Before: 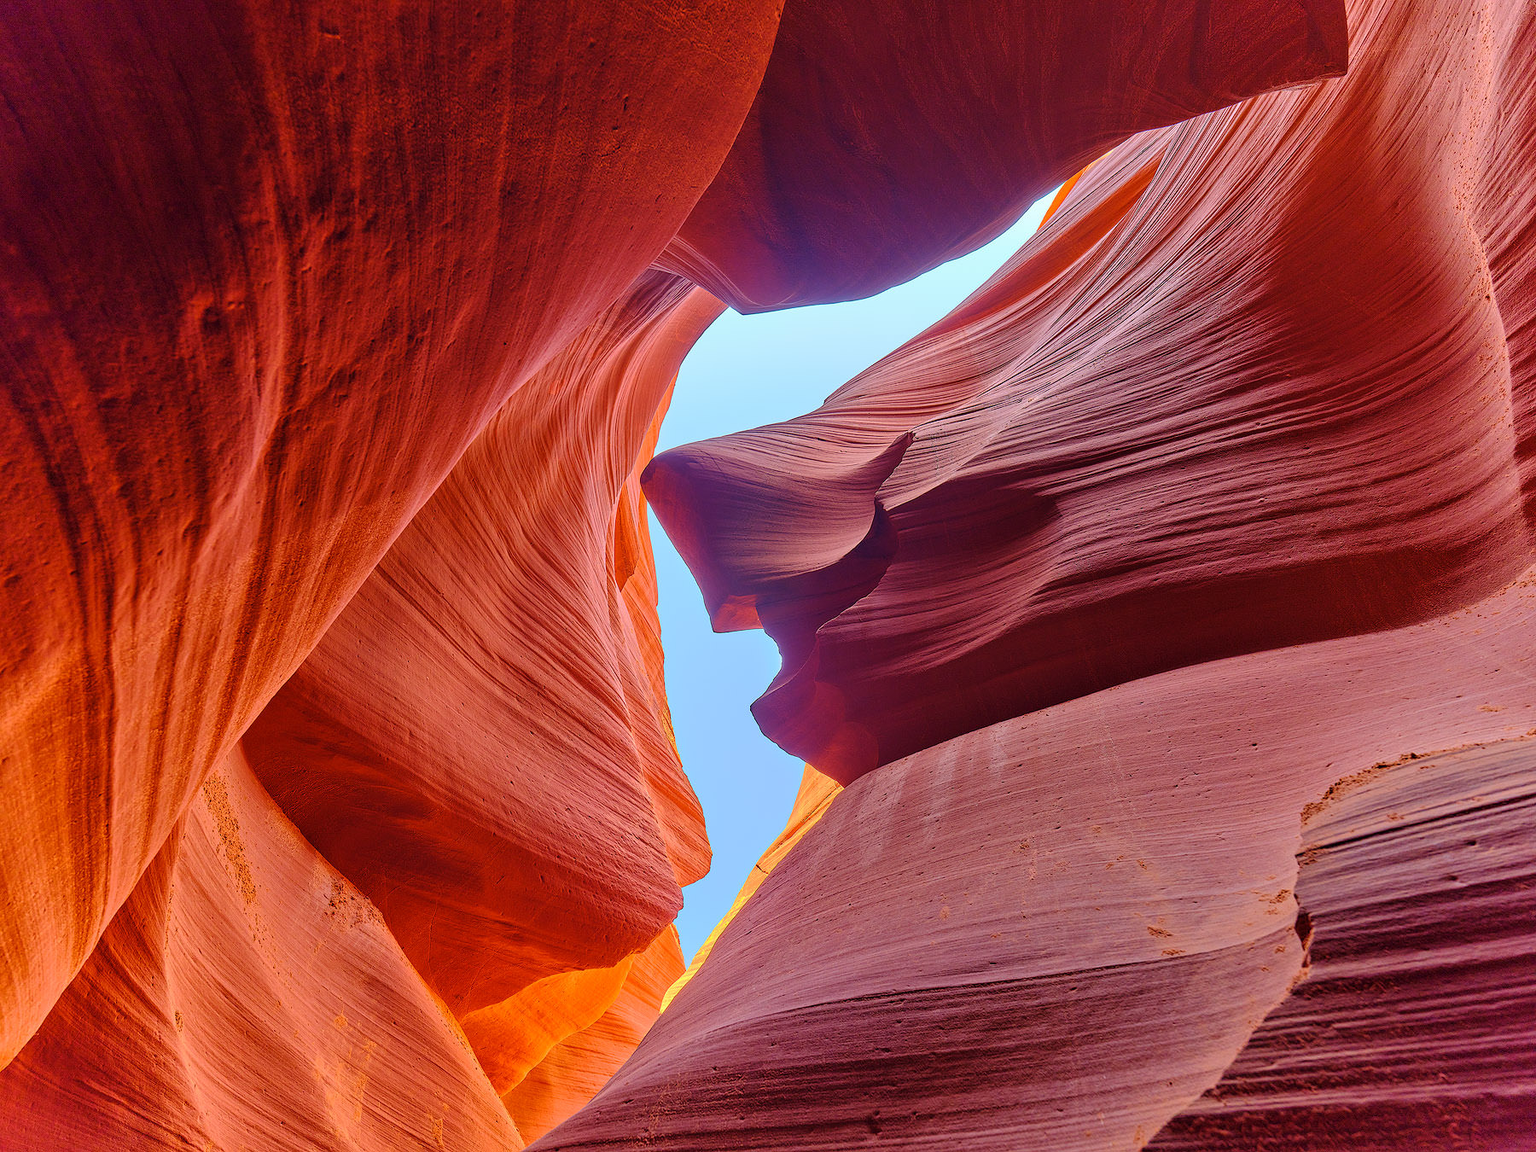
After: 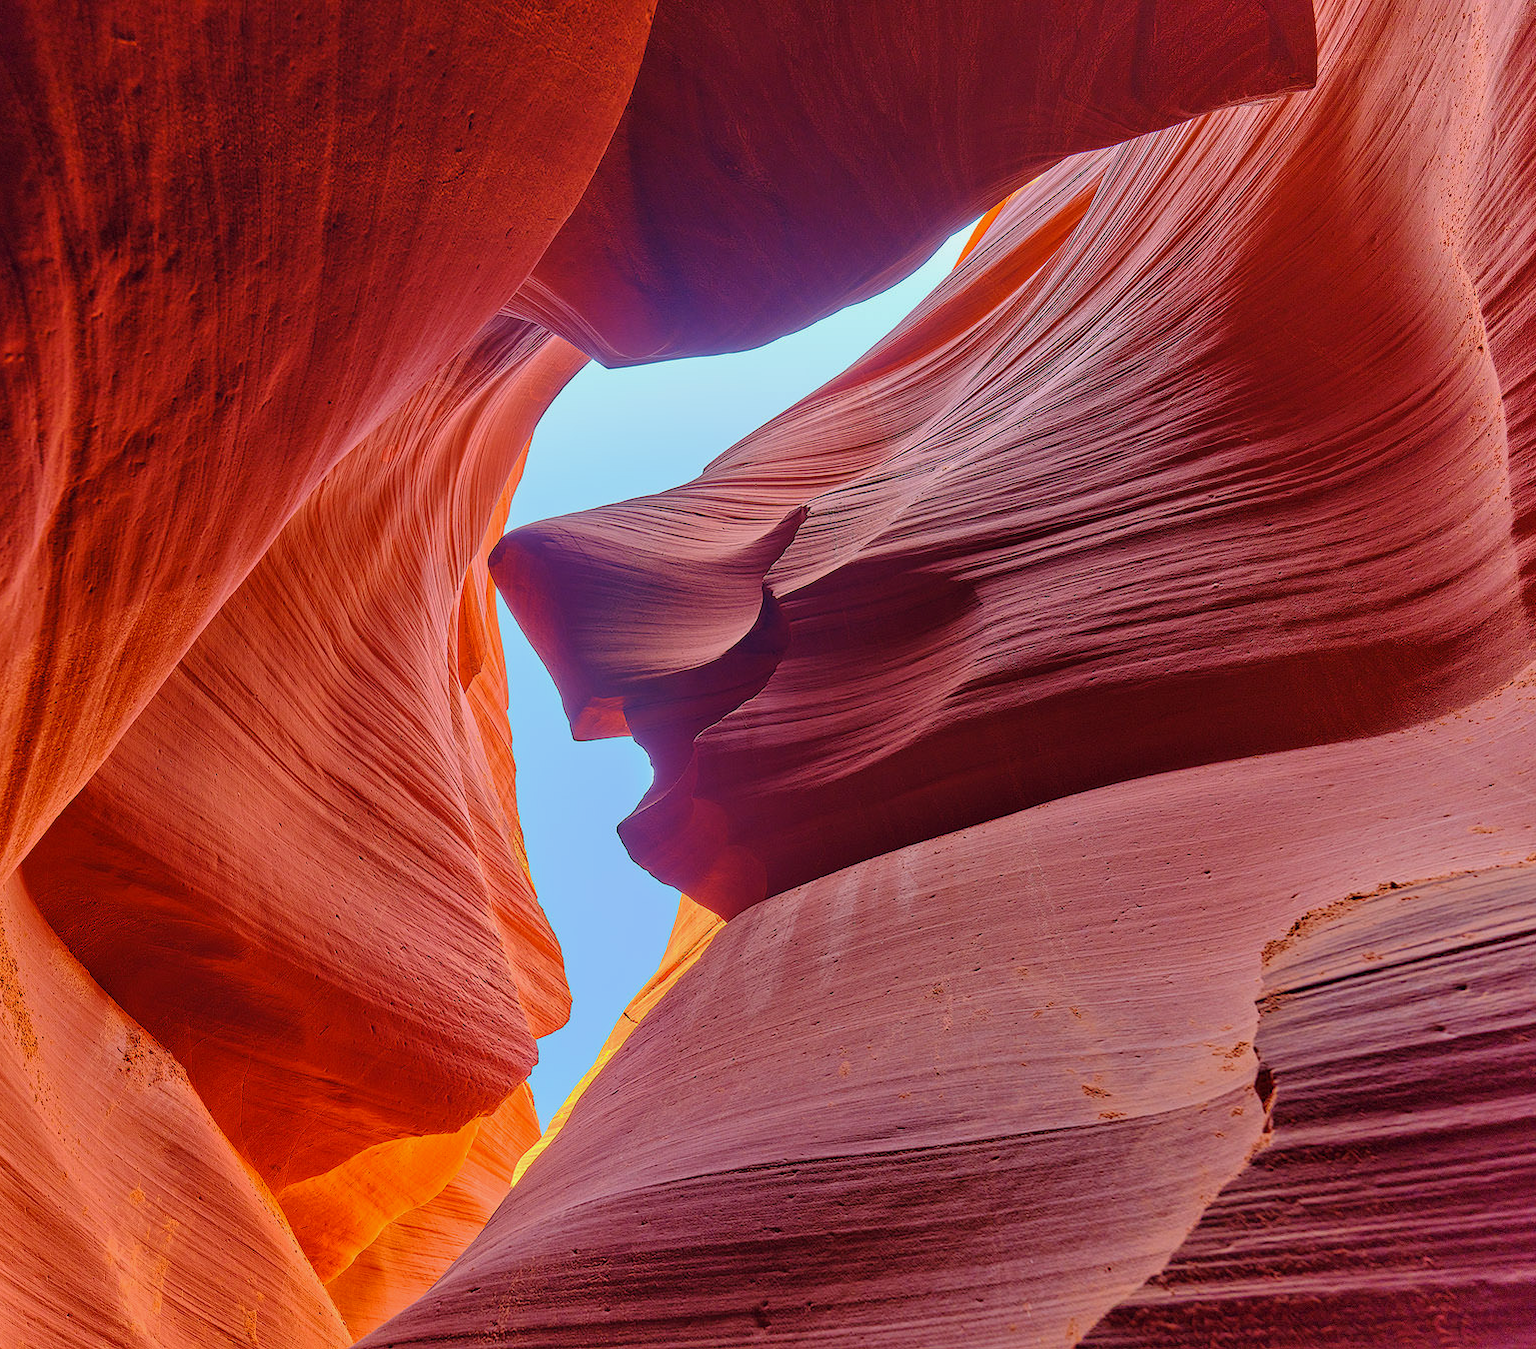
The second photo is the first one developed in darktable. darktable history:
crop and rotate: left 14.584%
shadows and highlights: shadows 25, white point adjustment -3, highlights -30
